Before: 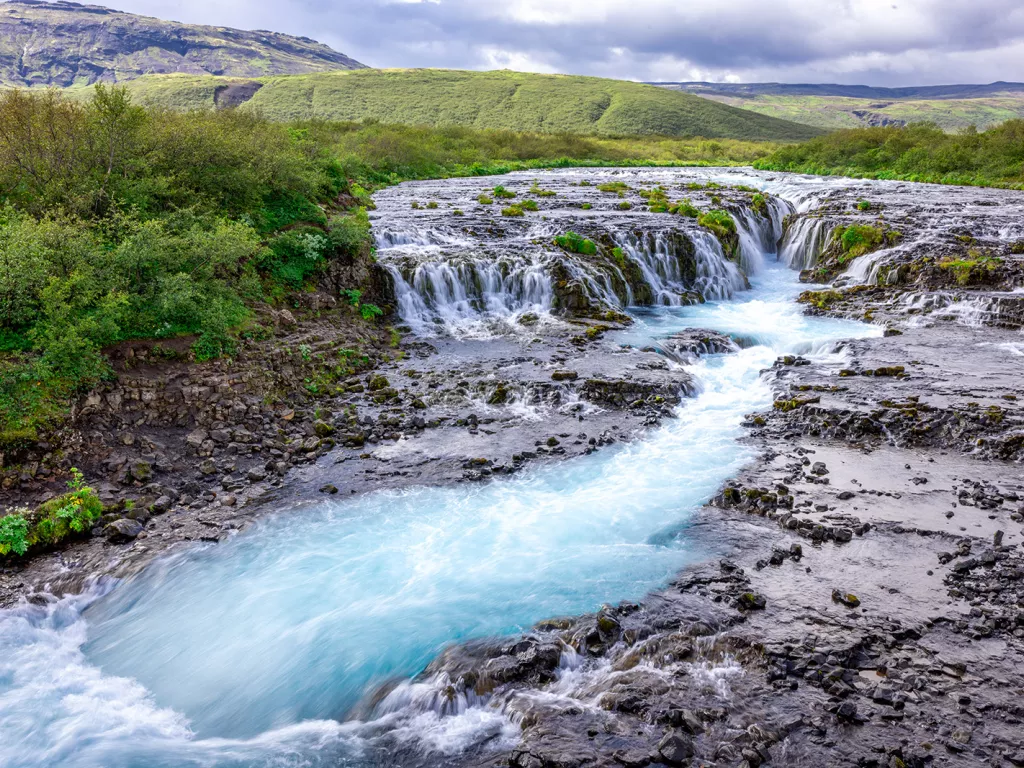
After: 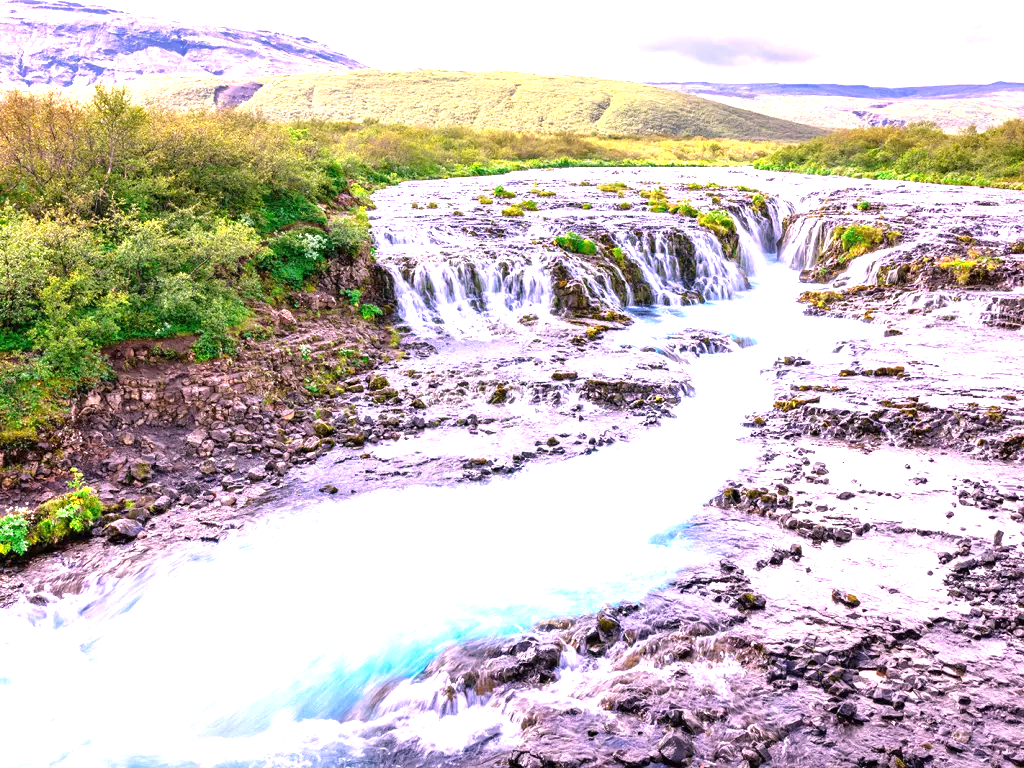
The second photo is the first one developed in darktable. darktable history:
white balance: red 1.188, blue 1.11
exposure: black level correction 0, exposure 1.45 EV, compensate exposure bias true, compensate highlight preservation false
